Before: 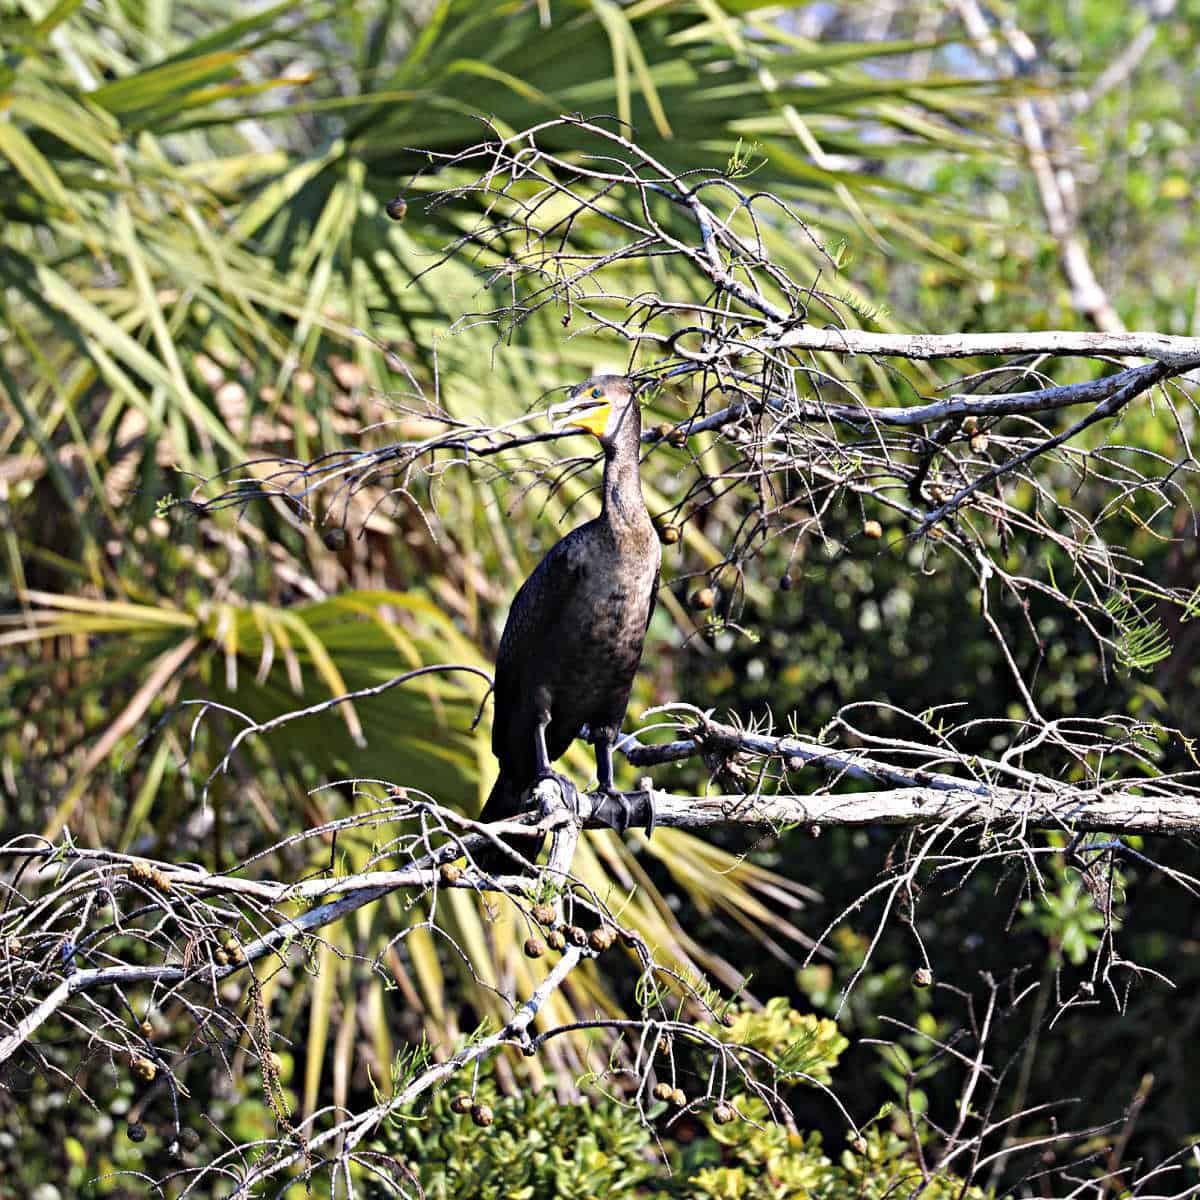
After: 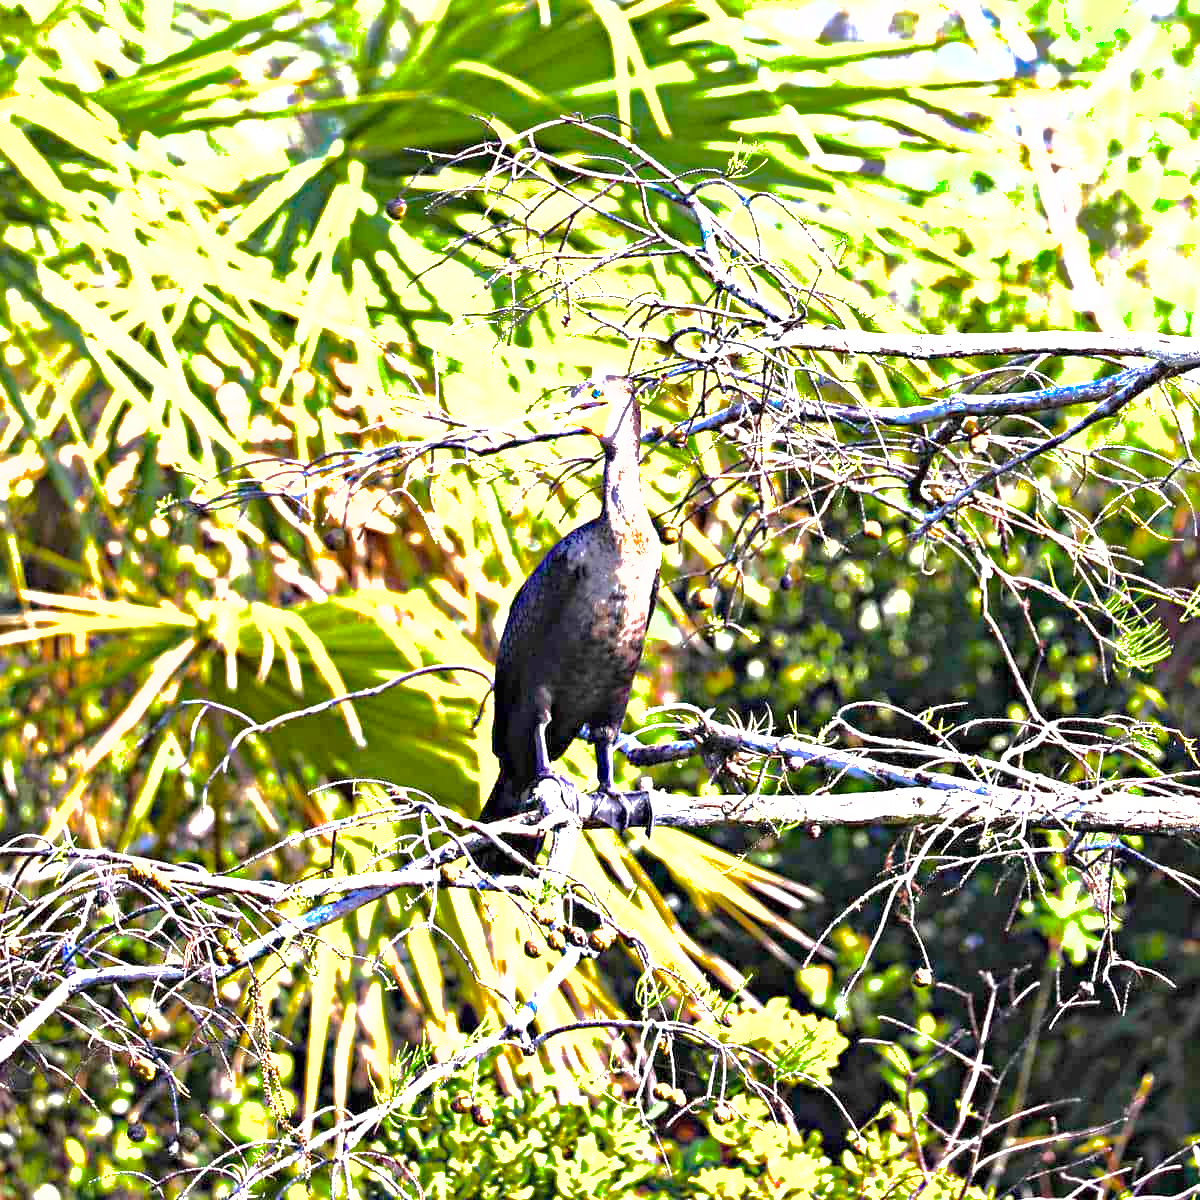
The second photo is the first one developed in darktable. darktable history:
exposure: exposure 1.16 EV, compensate exposure bias true, compensate highlight preservation false
shadows and highlights: shadows 40, highlights -60
color balance rgb: linear chroma grading › global chroma 20%, perceptual saturation grading › global saturation 25%, perceptual brilliance grading › global brilliance 20%, global vibrance 20%
